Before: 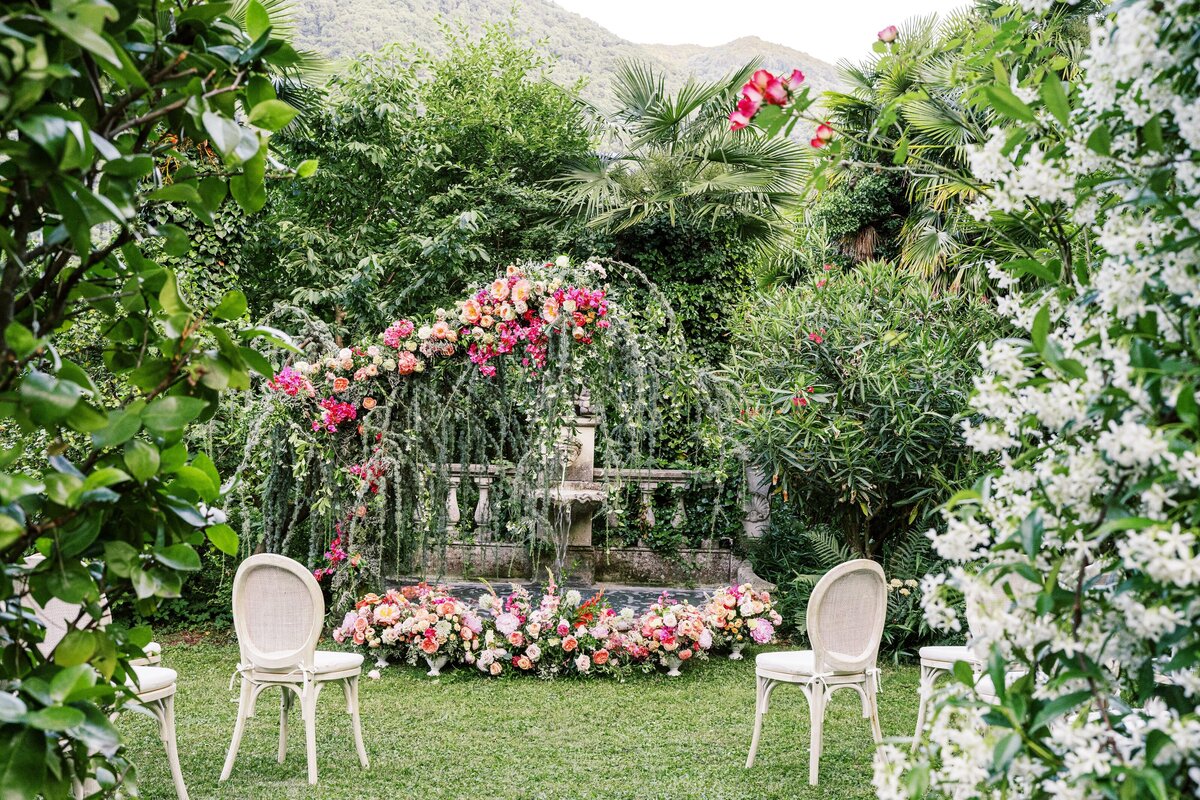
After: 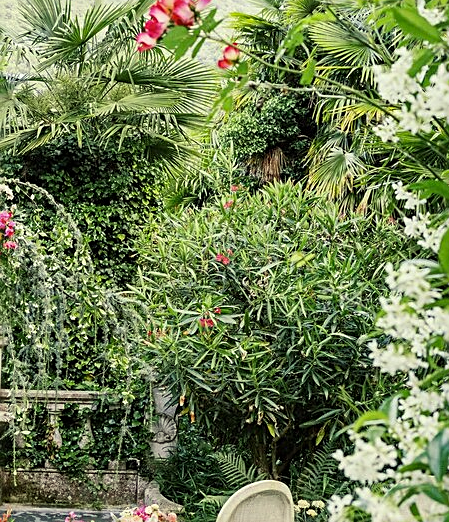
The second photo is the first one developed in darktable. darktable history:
sharpen: on, module defaults
color correction: highlights a* -5.62, highlights b* 11.28
crop and rotate: left 49.489%, top 10.109%, right 13.094%, bottom 24.57%
